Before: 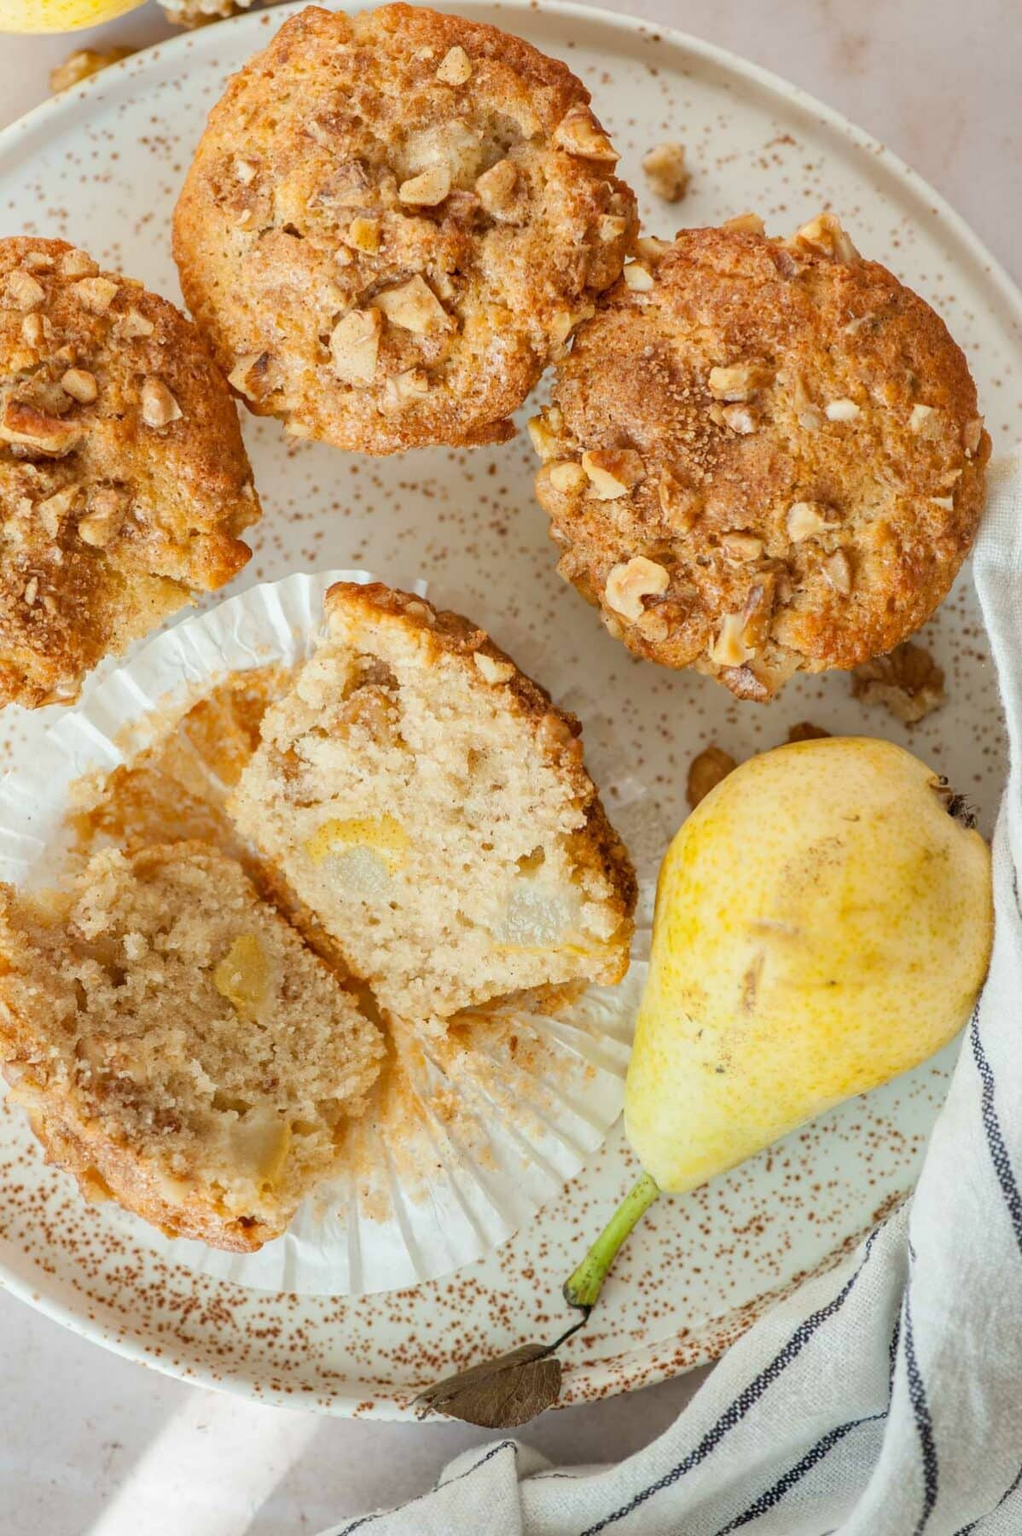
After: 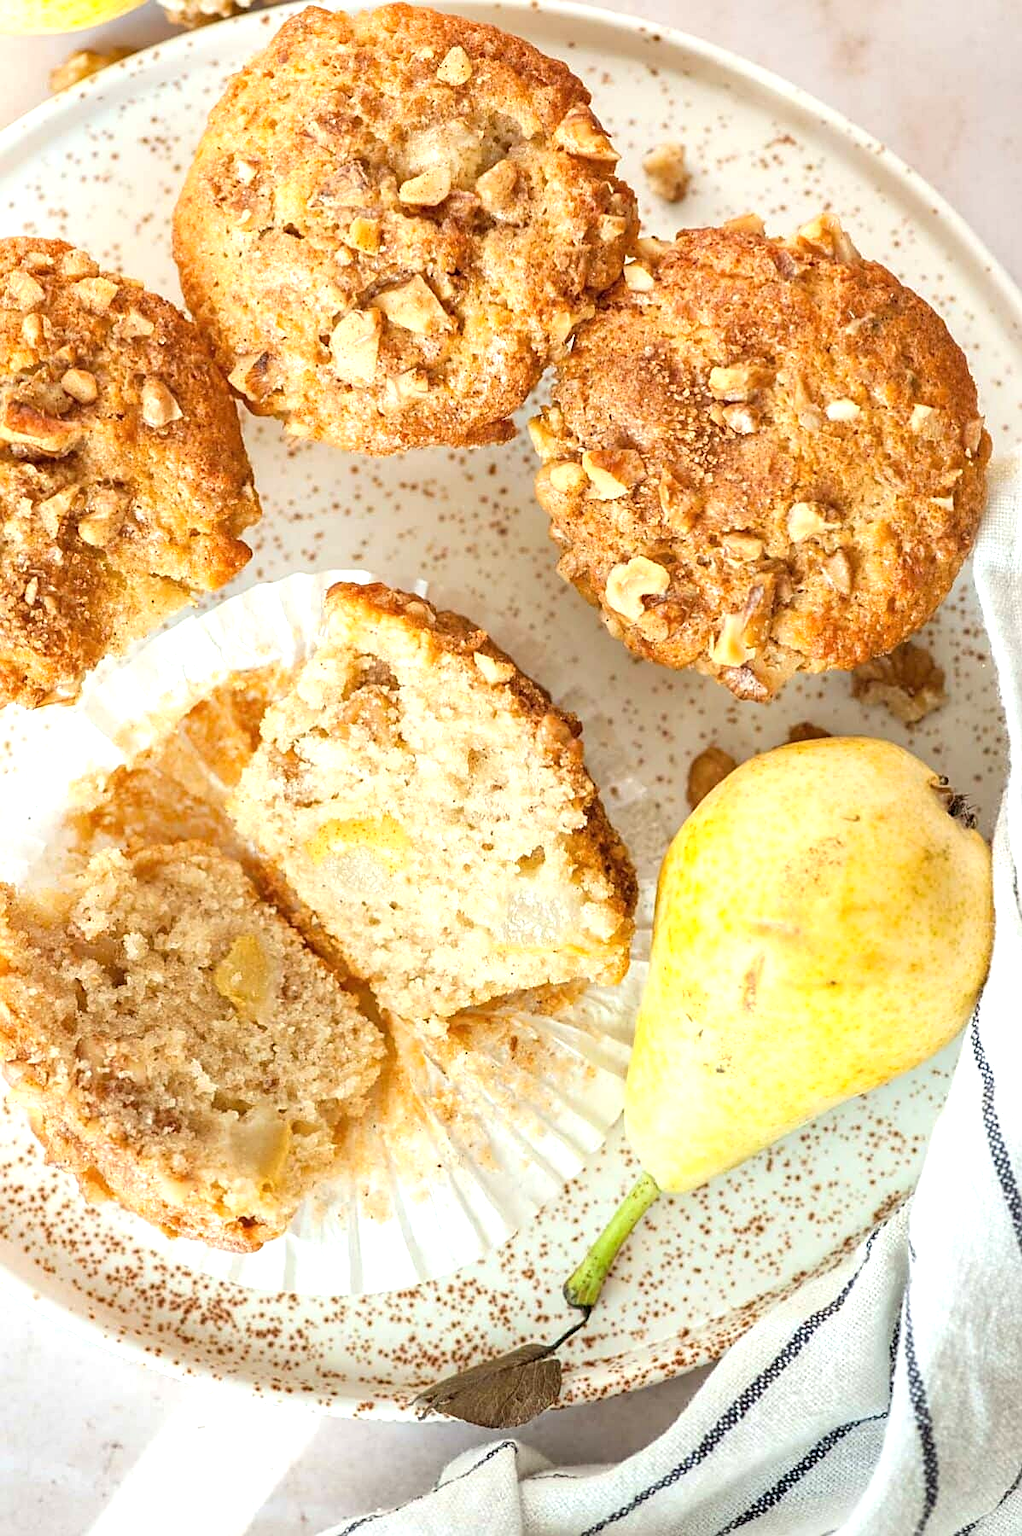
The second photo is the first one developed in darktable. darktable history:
exposure: black level correction 0, exposure 0.702 EV, compensate highlight preservation false
sharpen: on, module defaults
